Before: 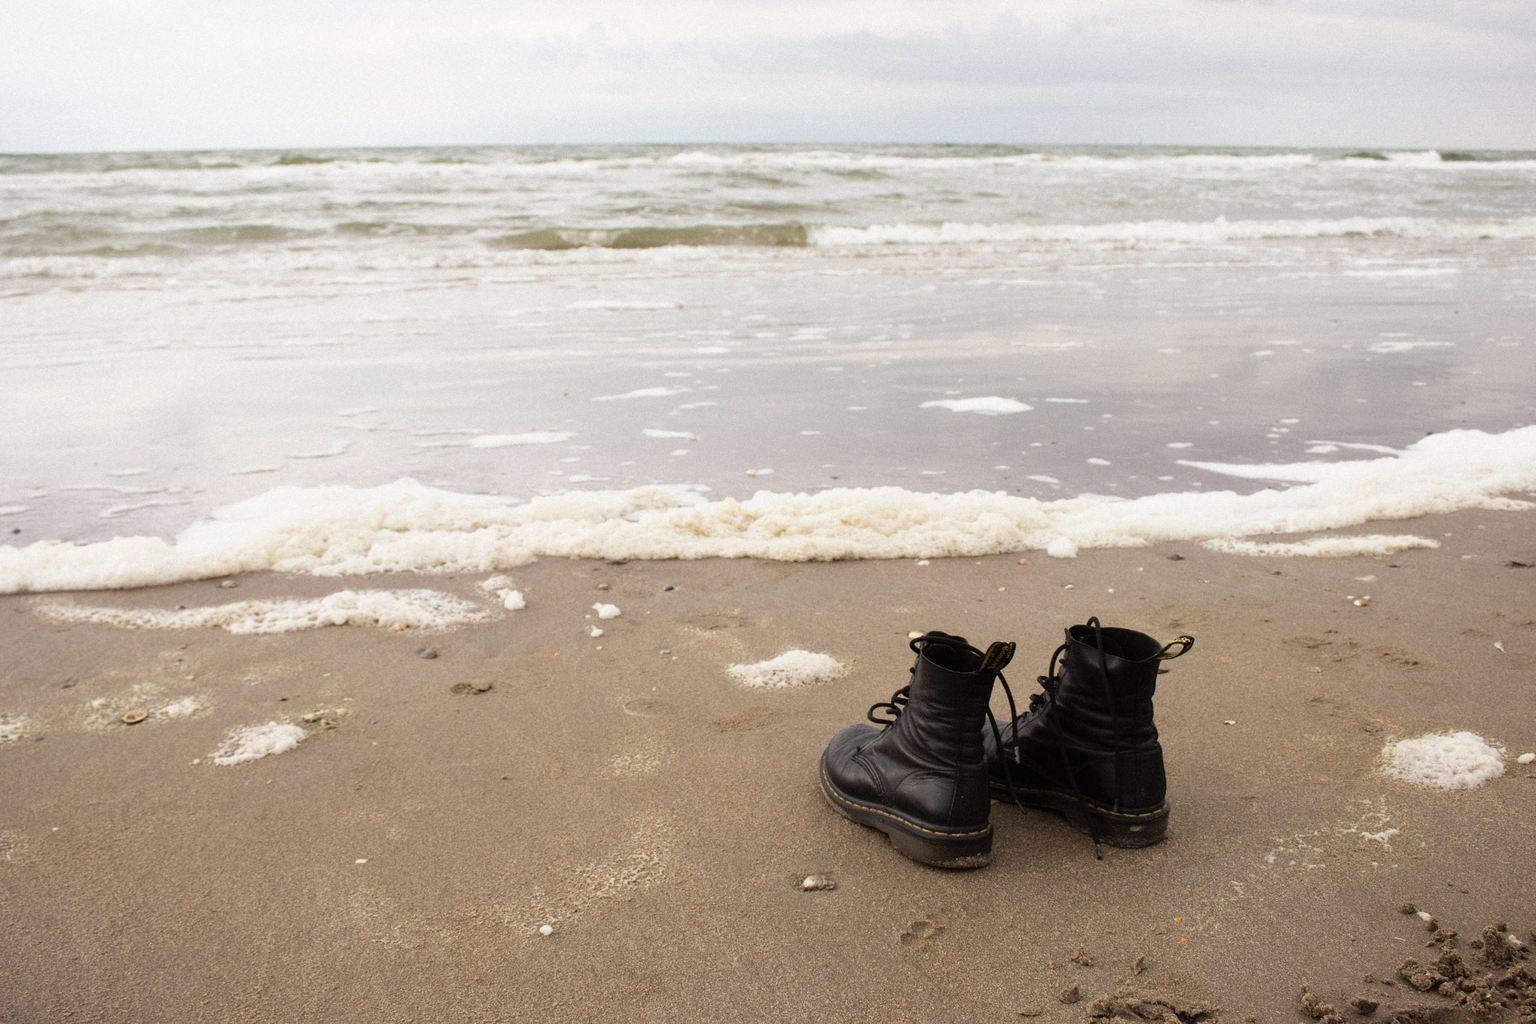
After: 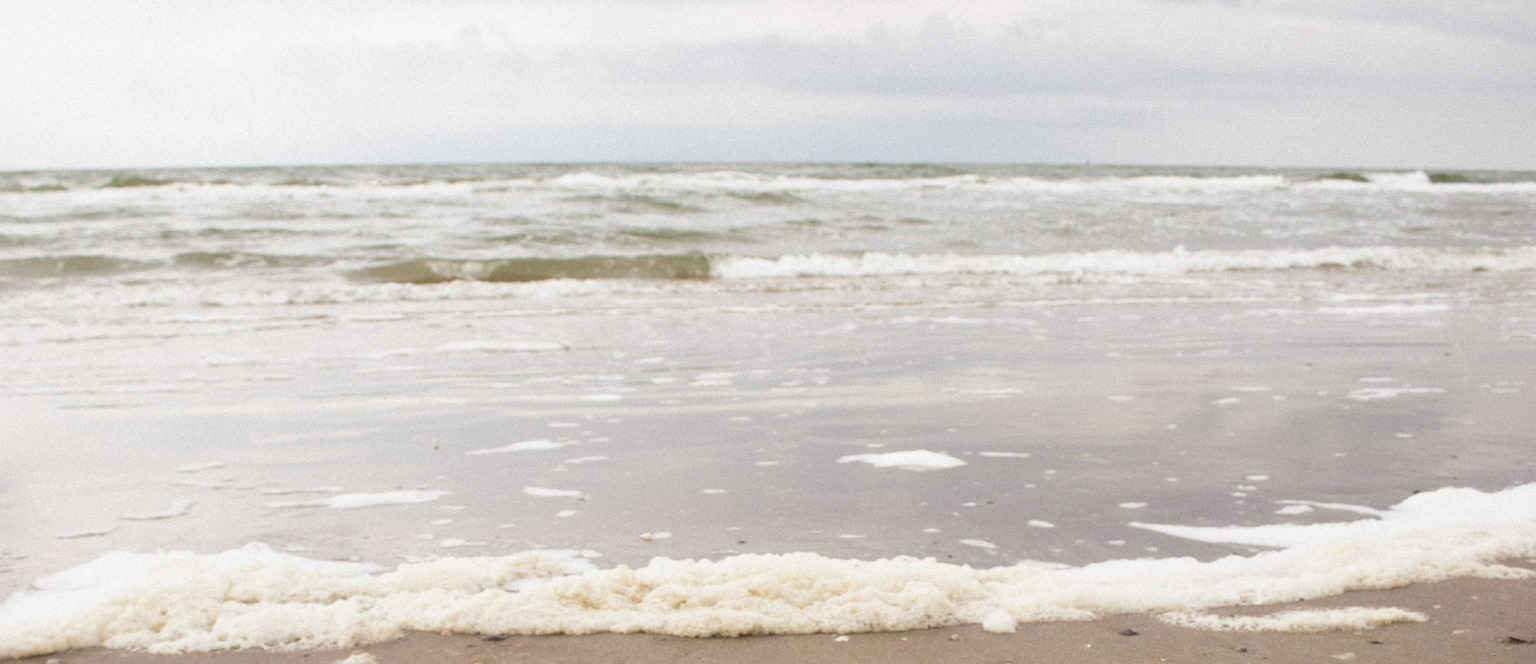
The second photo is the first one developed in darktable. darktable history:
crop and rotate: left 11.812%, bottom 42.776%
shadows and highlights: radius 125.46, shadows 21.19, highlights -21.19, low approximation 0.01
